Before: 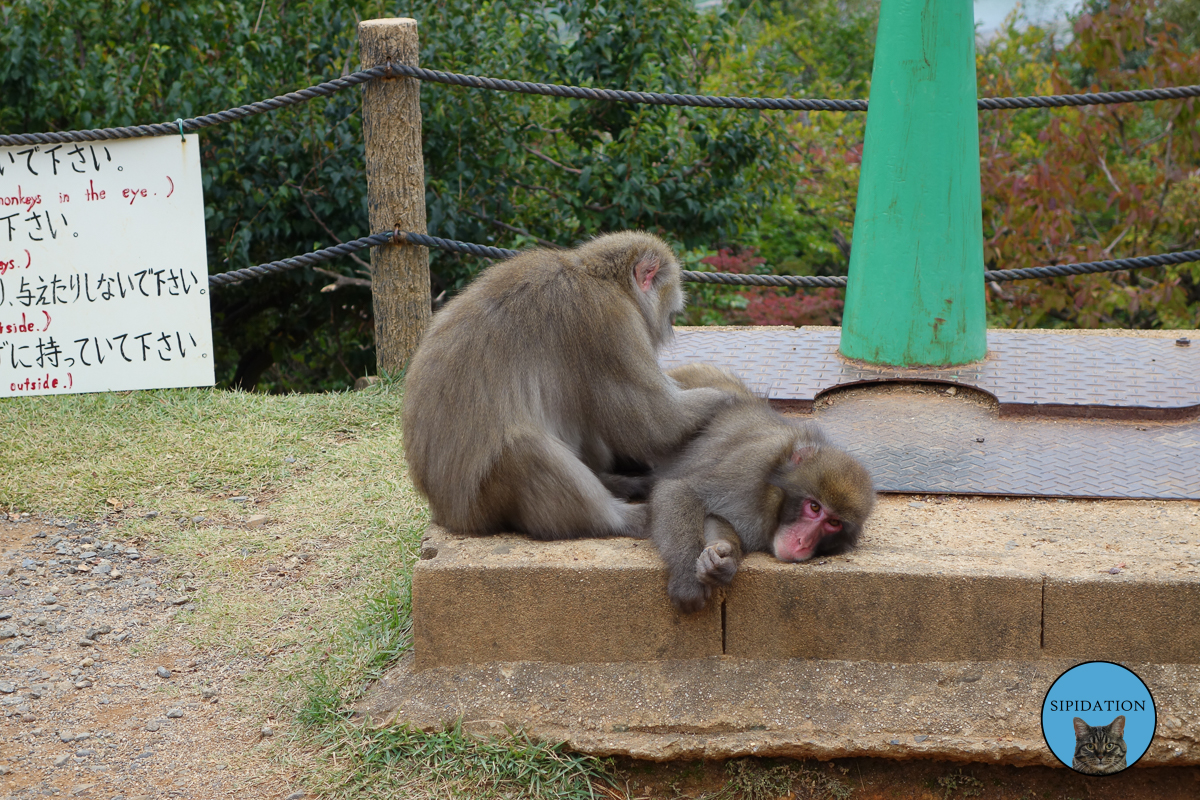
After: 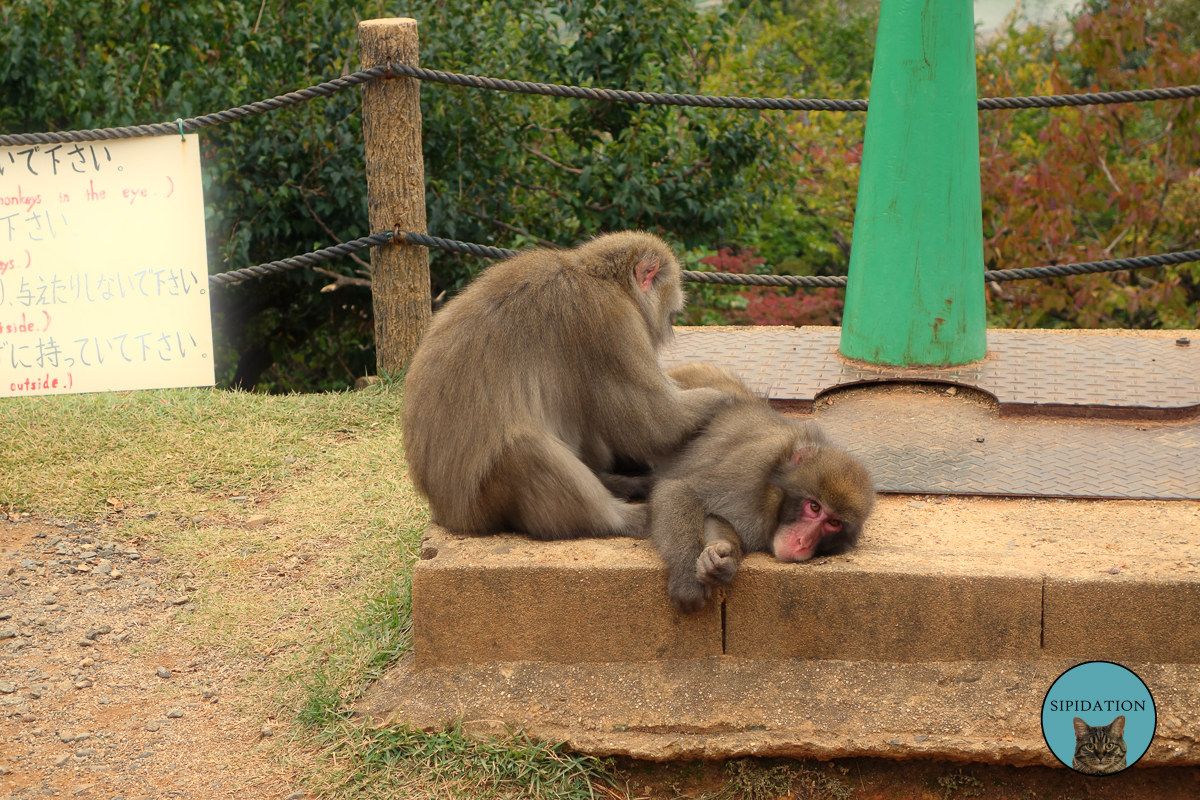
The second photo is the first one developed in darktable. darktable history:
bloom: size 5%, threshold 95%, strength 15%
white balance: red 1.123, blue 0.83
